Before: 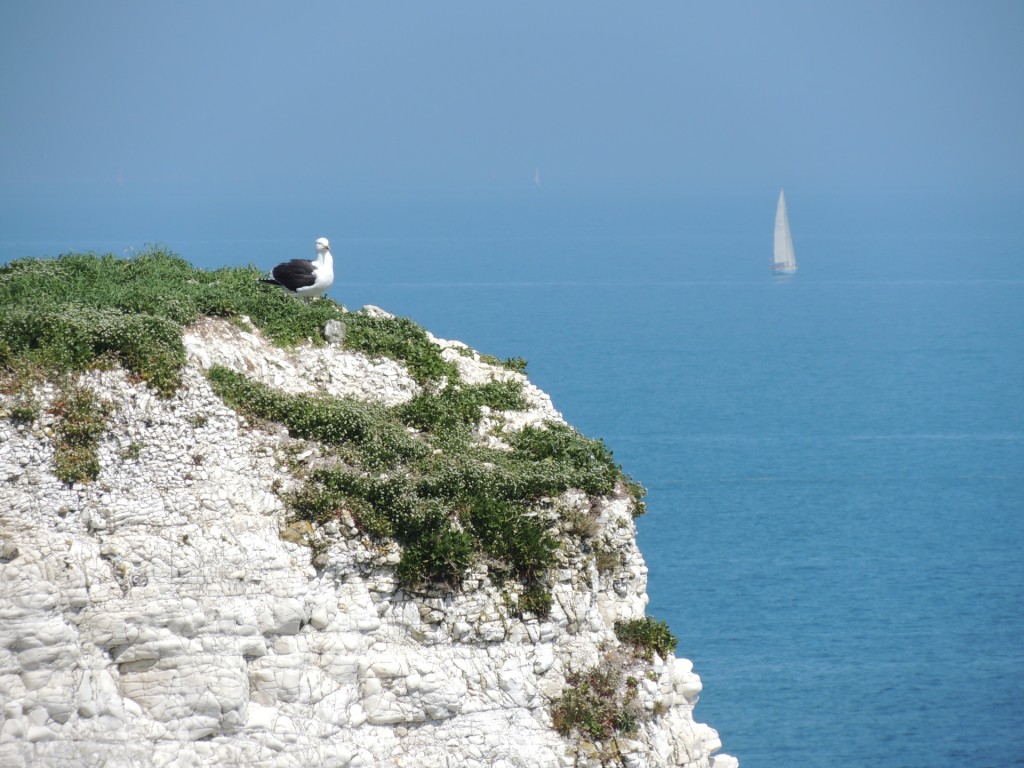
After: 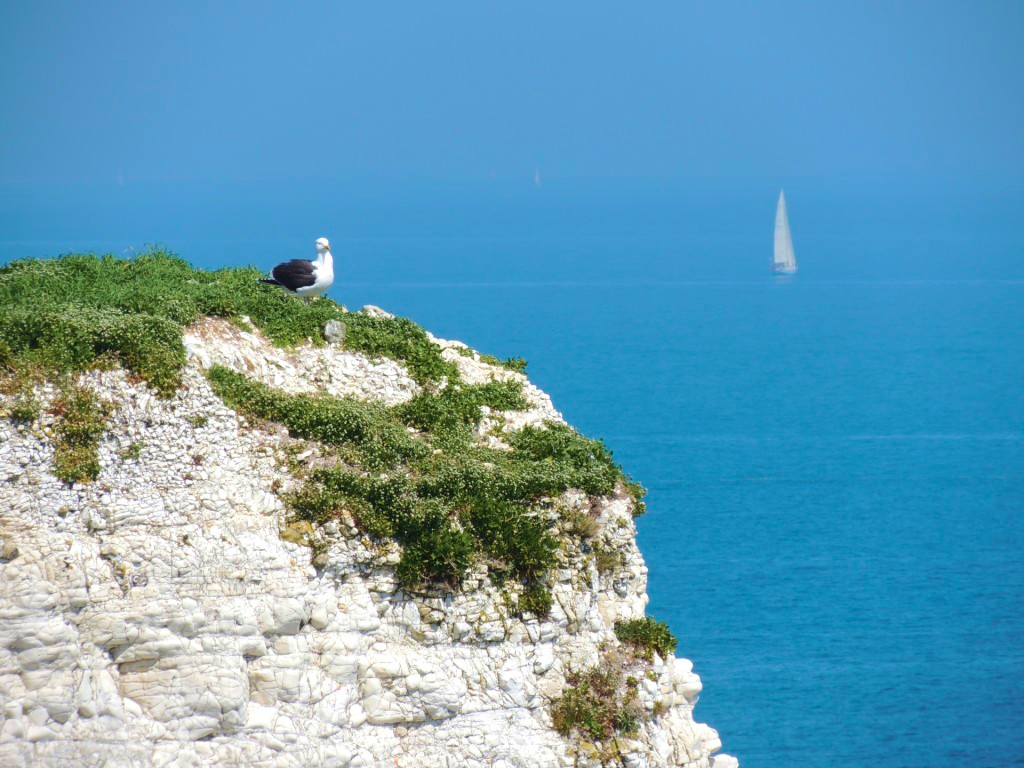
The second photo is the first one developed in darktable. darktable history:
velvia: strength 74.79%
